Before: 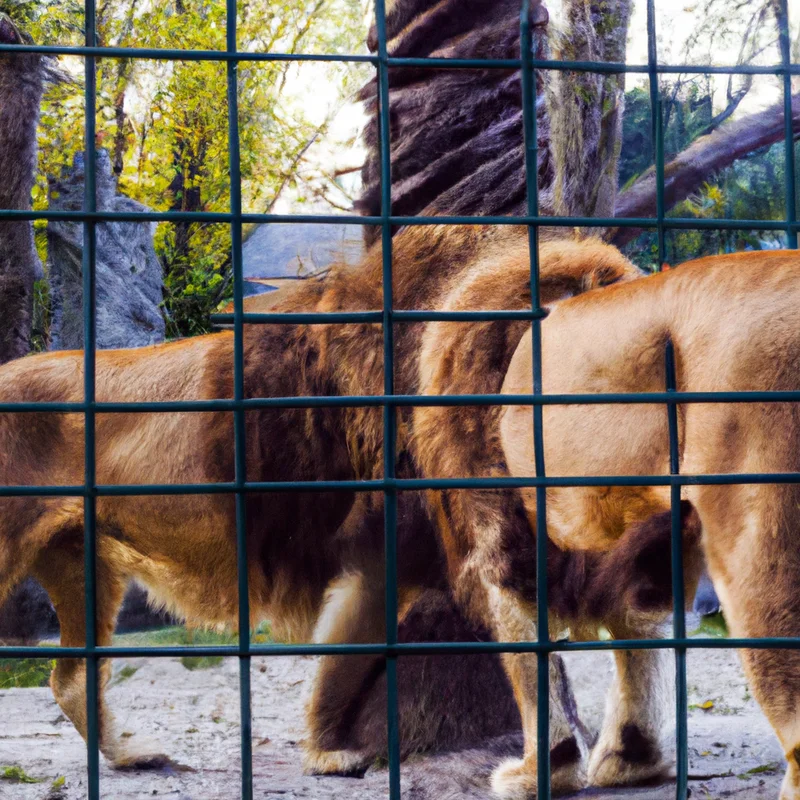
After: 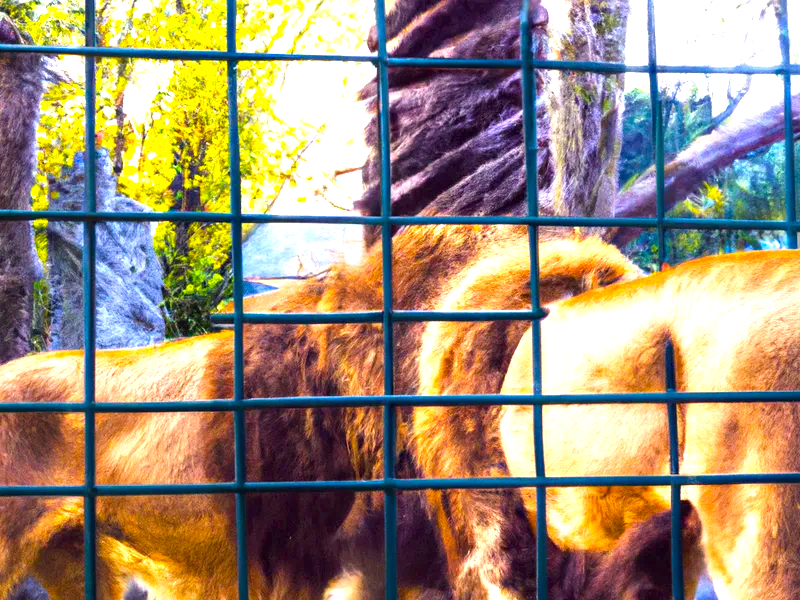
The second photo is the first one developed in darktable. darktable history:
exposure: black level correction 0, exposure 1.45 EV, compensate exposure bias true, compensate highlight preservation false
color balance rgb: perceptual saturation grading › global saturation 30%, global vibrance 20%
crop: bottom 24.967%
